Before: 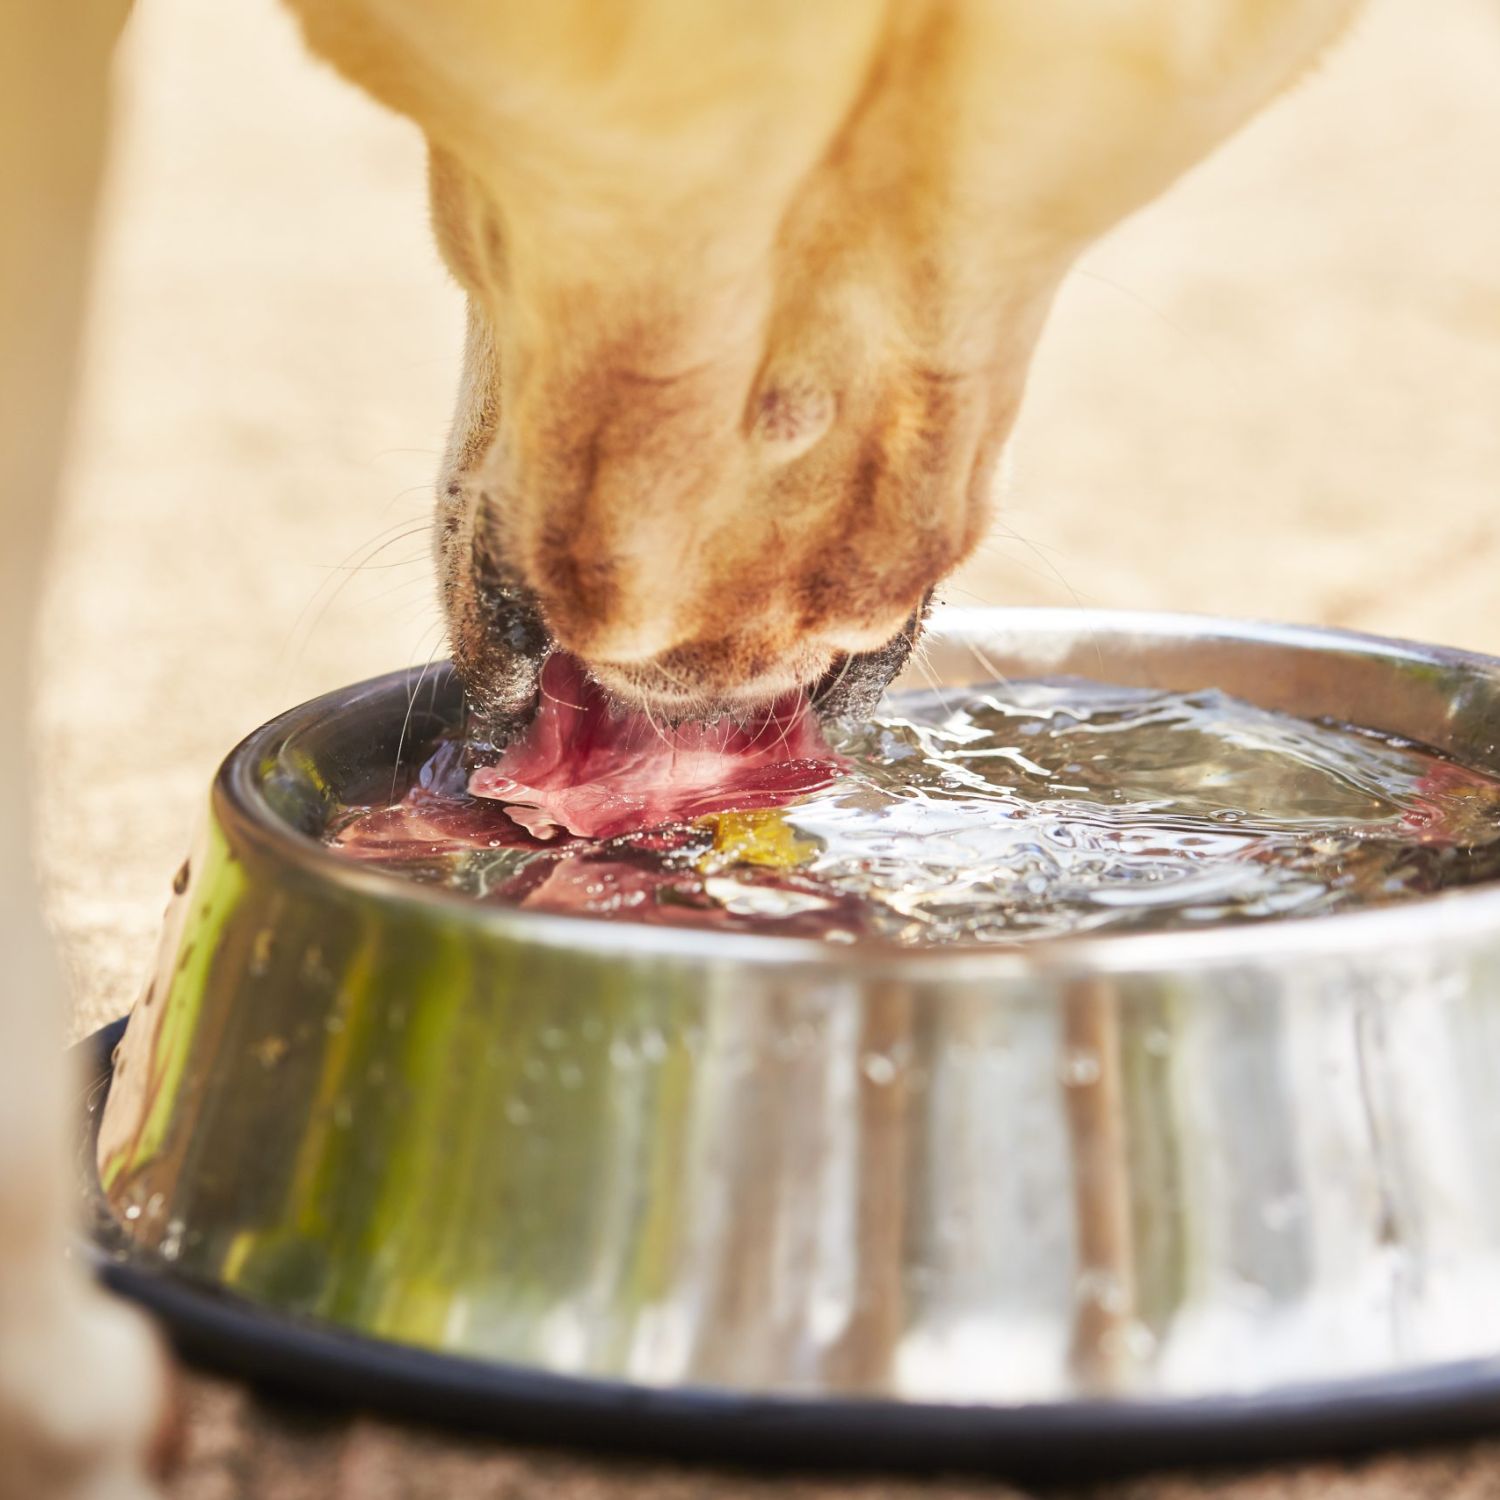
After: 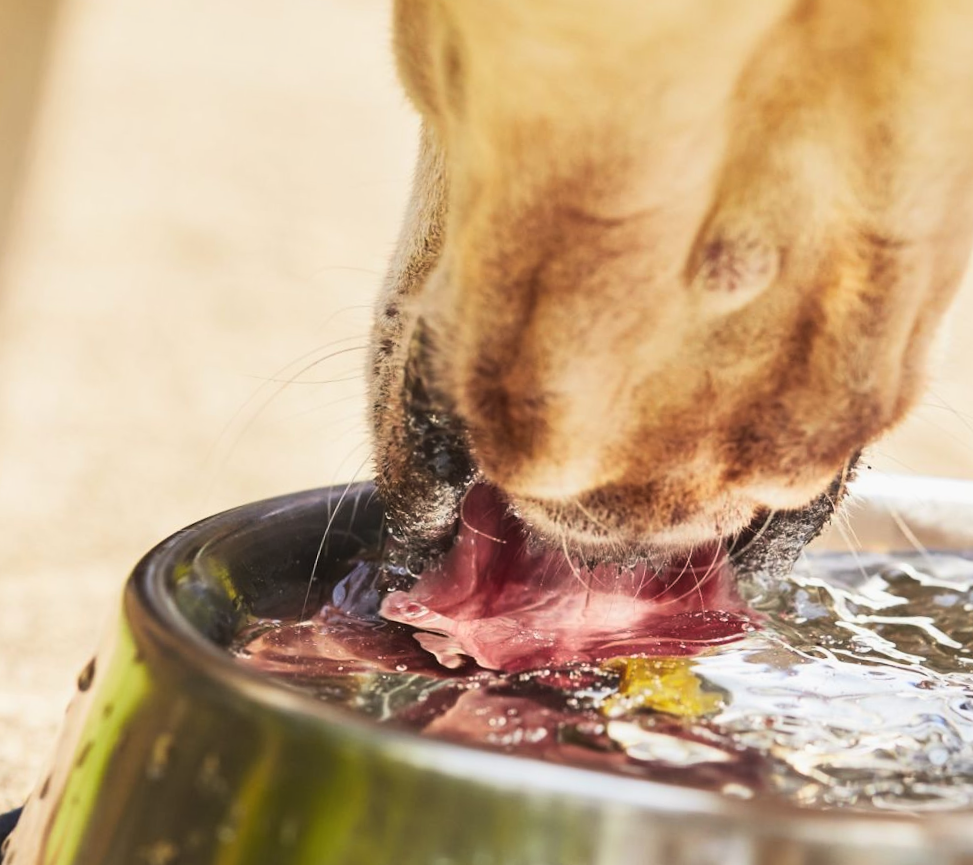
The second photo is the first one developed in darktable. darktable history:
tone curve: curves: ch0 [(0.016, 0.011) (0.204, 0.146) (0.515, 0.476) (0.78, 0.795) (1, 0.981)], color space Lab, linked channels, preserve colors none
crop and rotate: angle -4.99°, left 2.122%, top 6.945%, right 27.566%, bottom 30.519%
